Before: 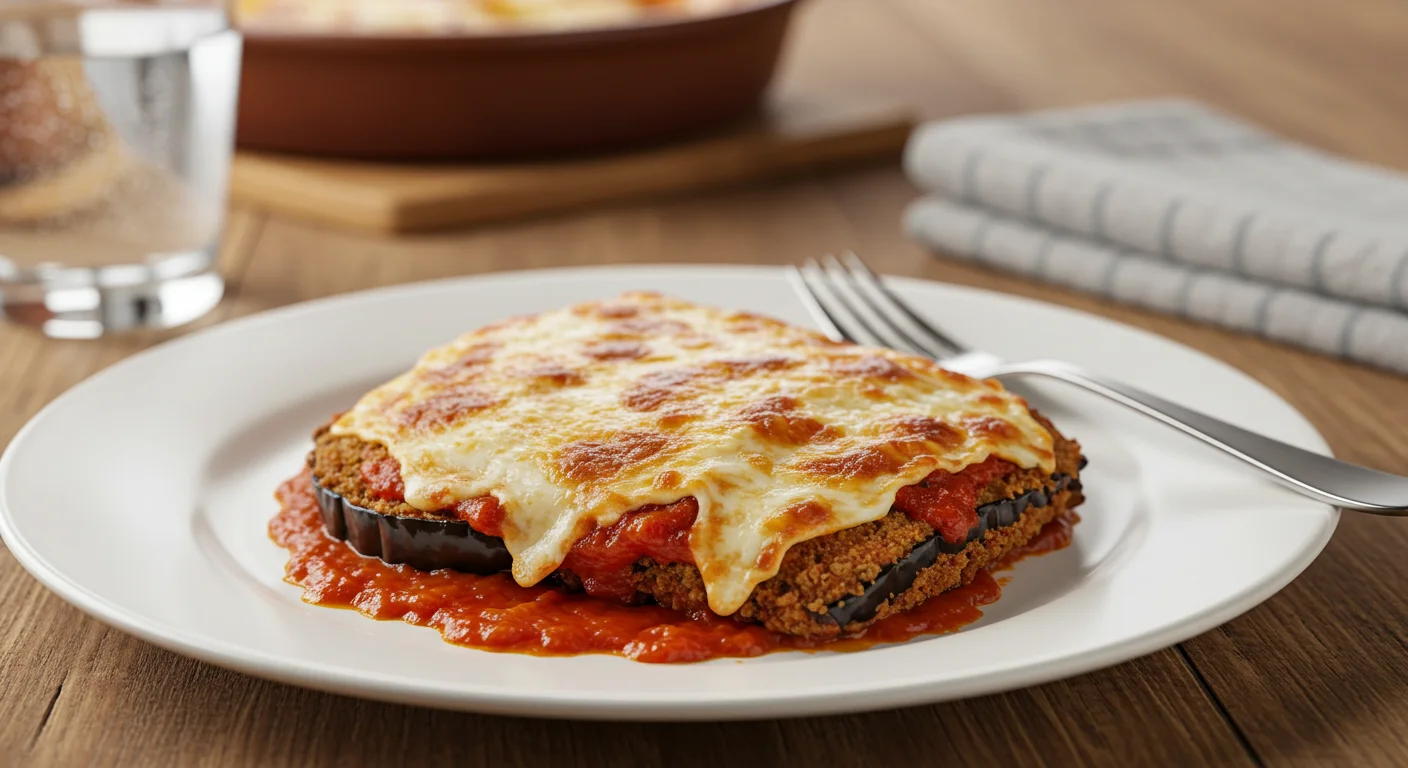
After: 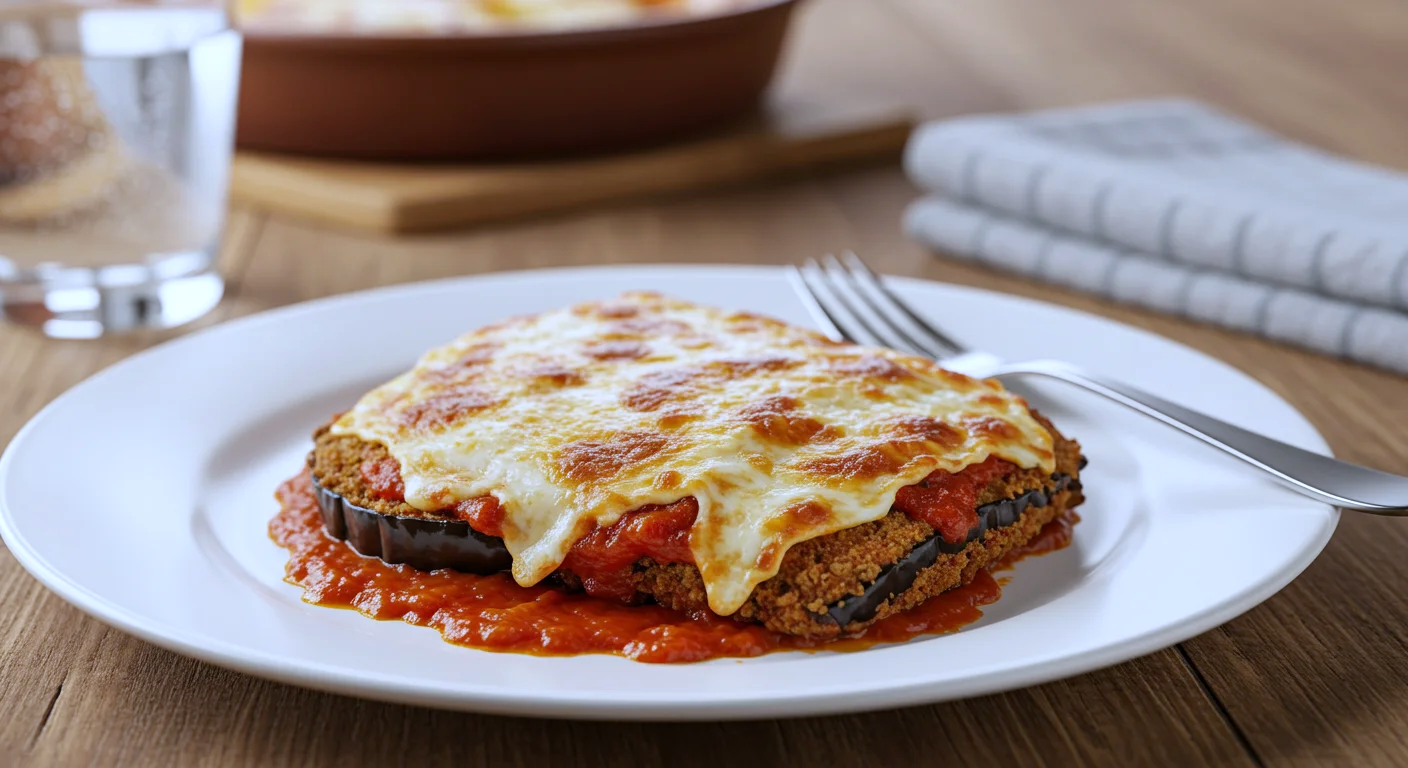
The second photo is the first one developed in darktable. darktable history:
white balance: red 0.948, green 1.02, blue 1.176
bloom: size 13.65%, threshold 98.39%, strength 4.82%
